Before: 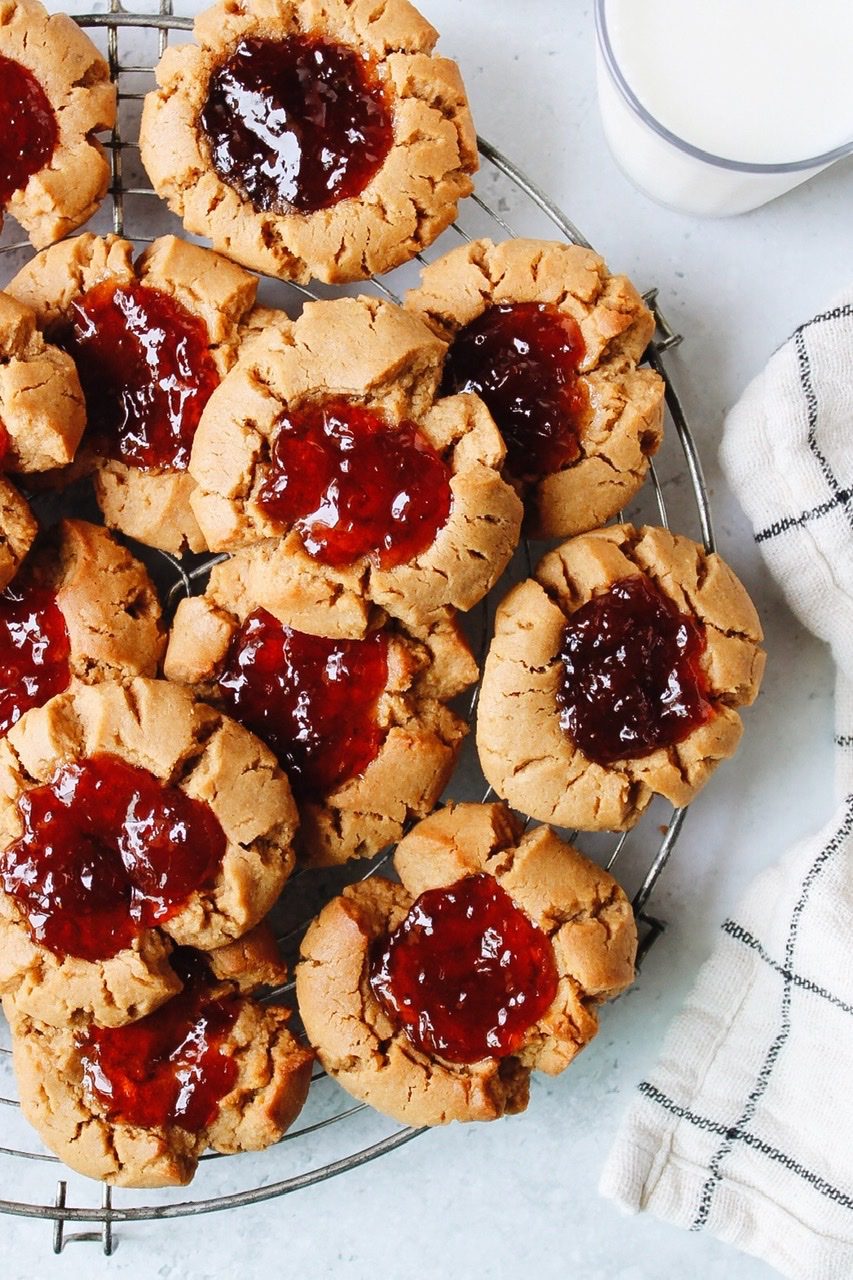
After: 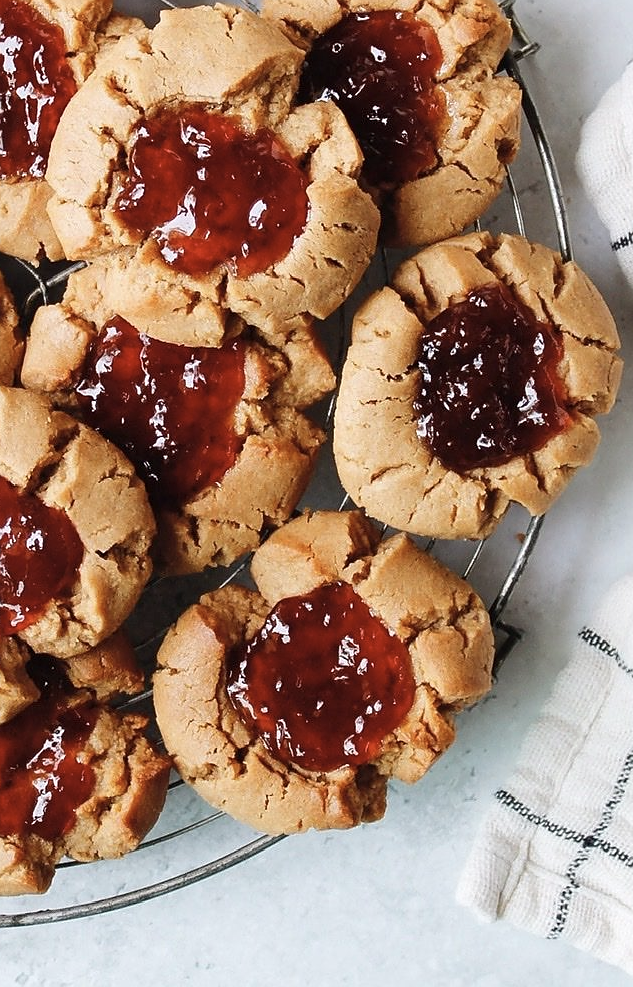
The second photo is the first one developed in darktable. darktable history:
sharpen: radius 0.973, amount 0.613
crop: left 16.84%, top 22.859%, right 8.938%
color correction: highlights b* 0.044, saturation 0.806
